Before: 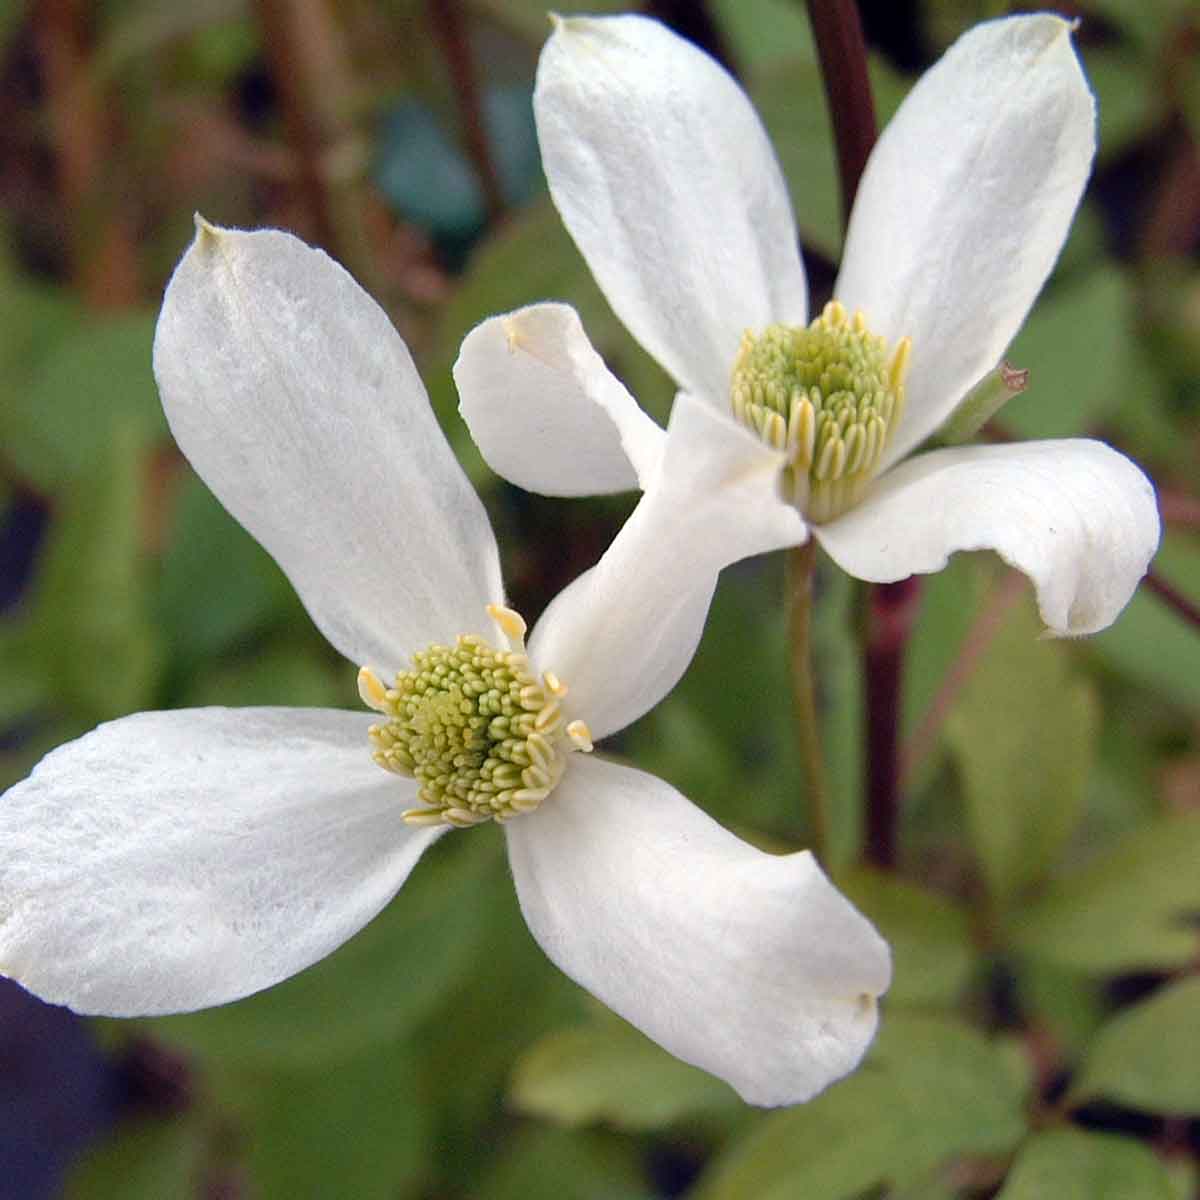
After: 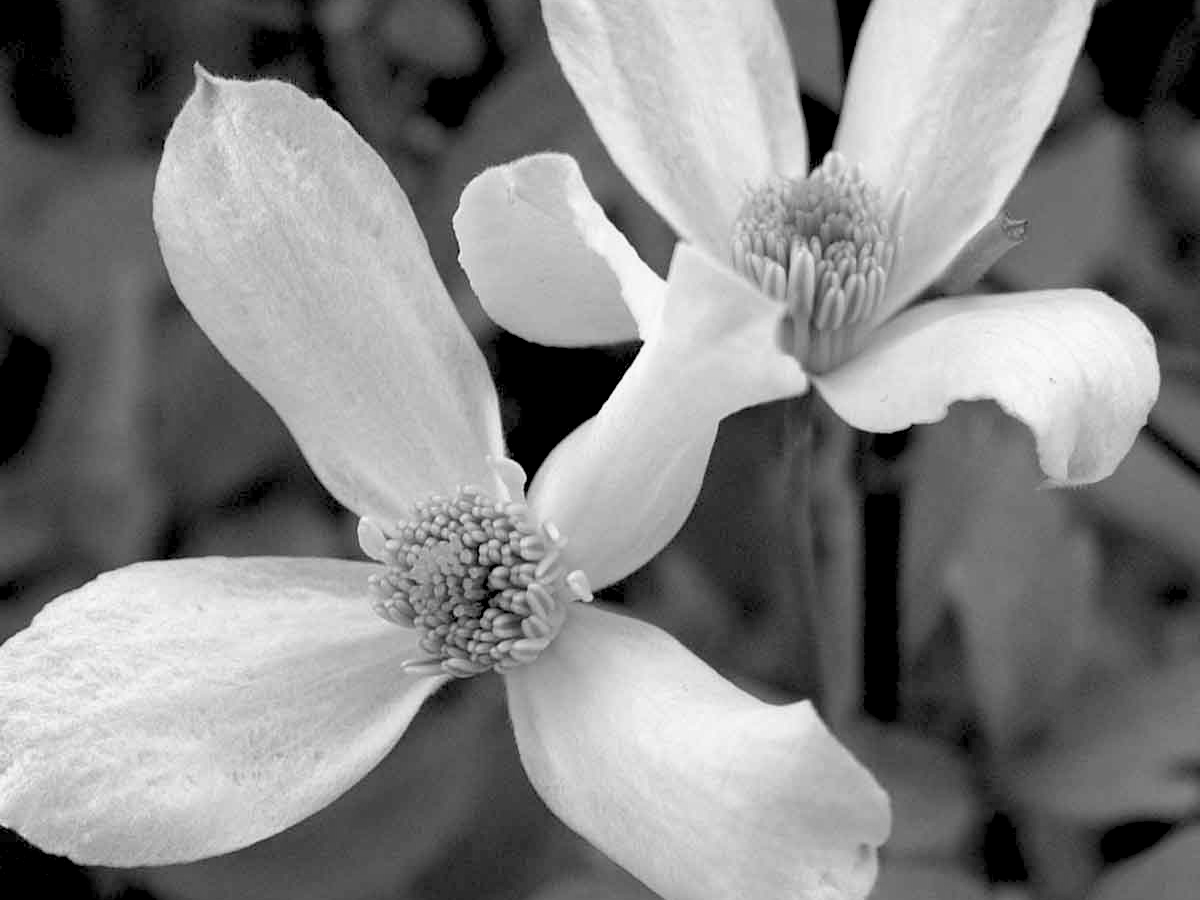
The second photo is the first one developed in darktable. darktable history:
exposure: black level correction 0.029, exposure -0.073 EV, compensate highlight preservation false
monochrome: a 1.94, b -0.638
crop and rotate: top 12.5%, bottom 12.5%
